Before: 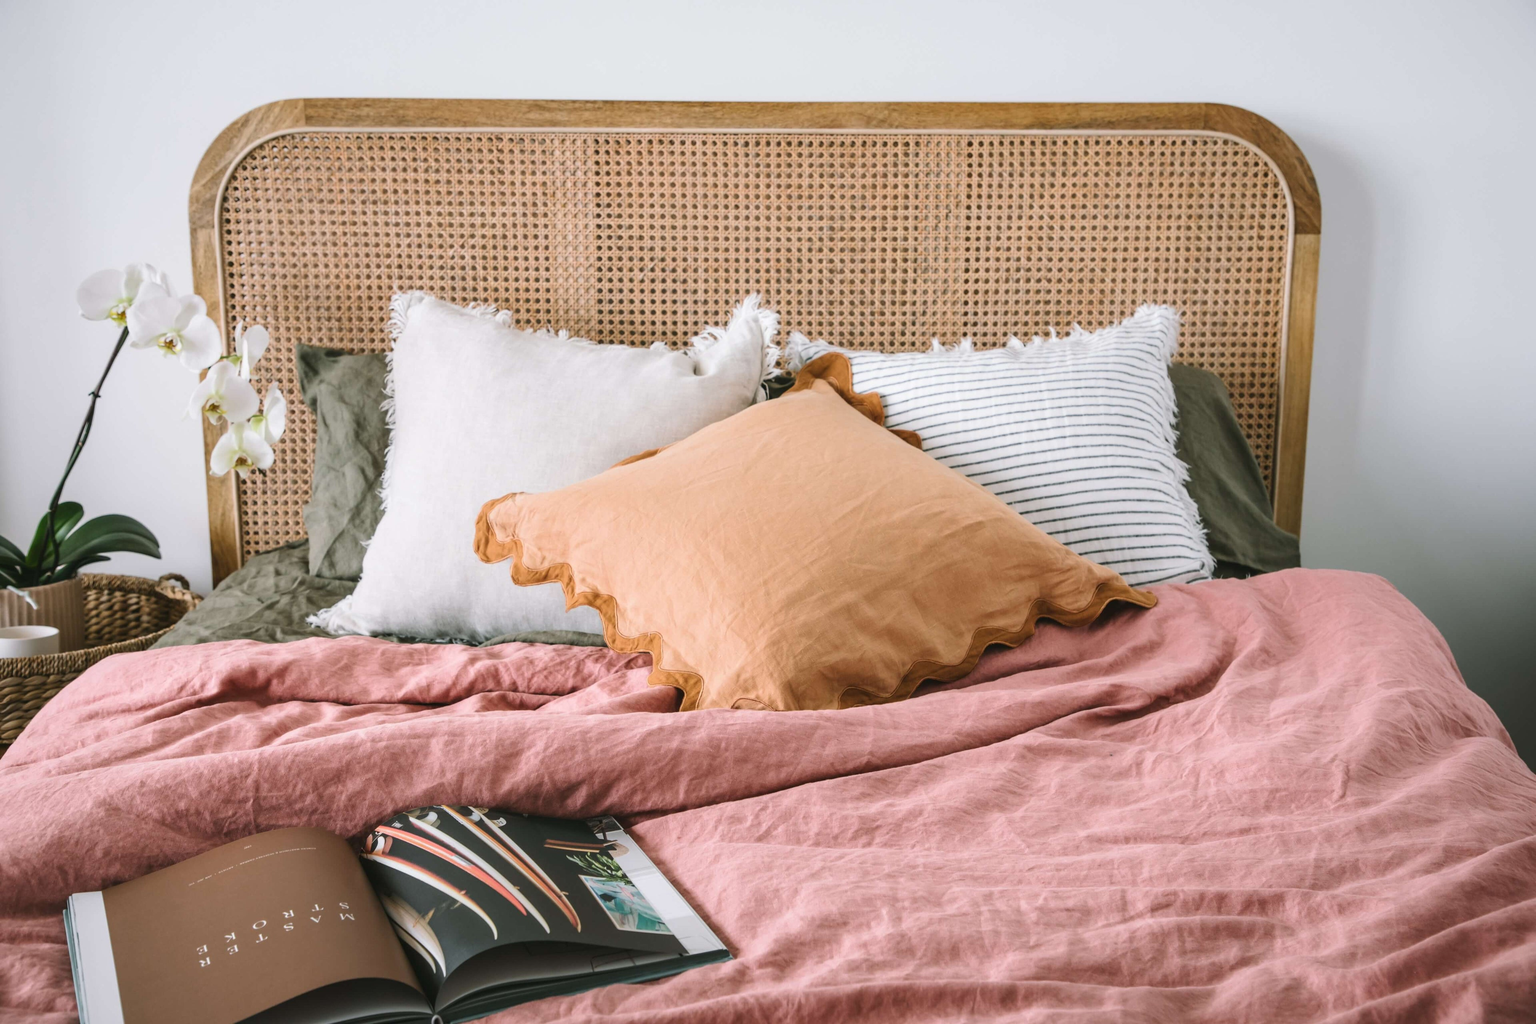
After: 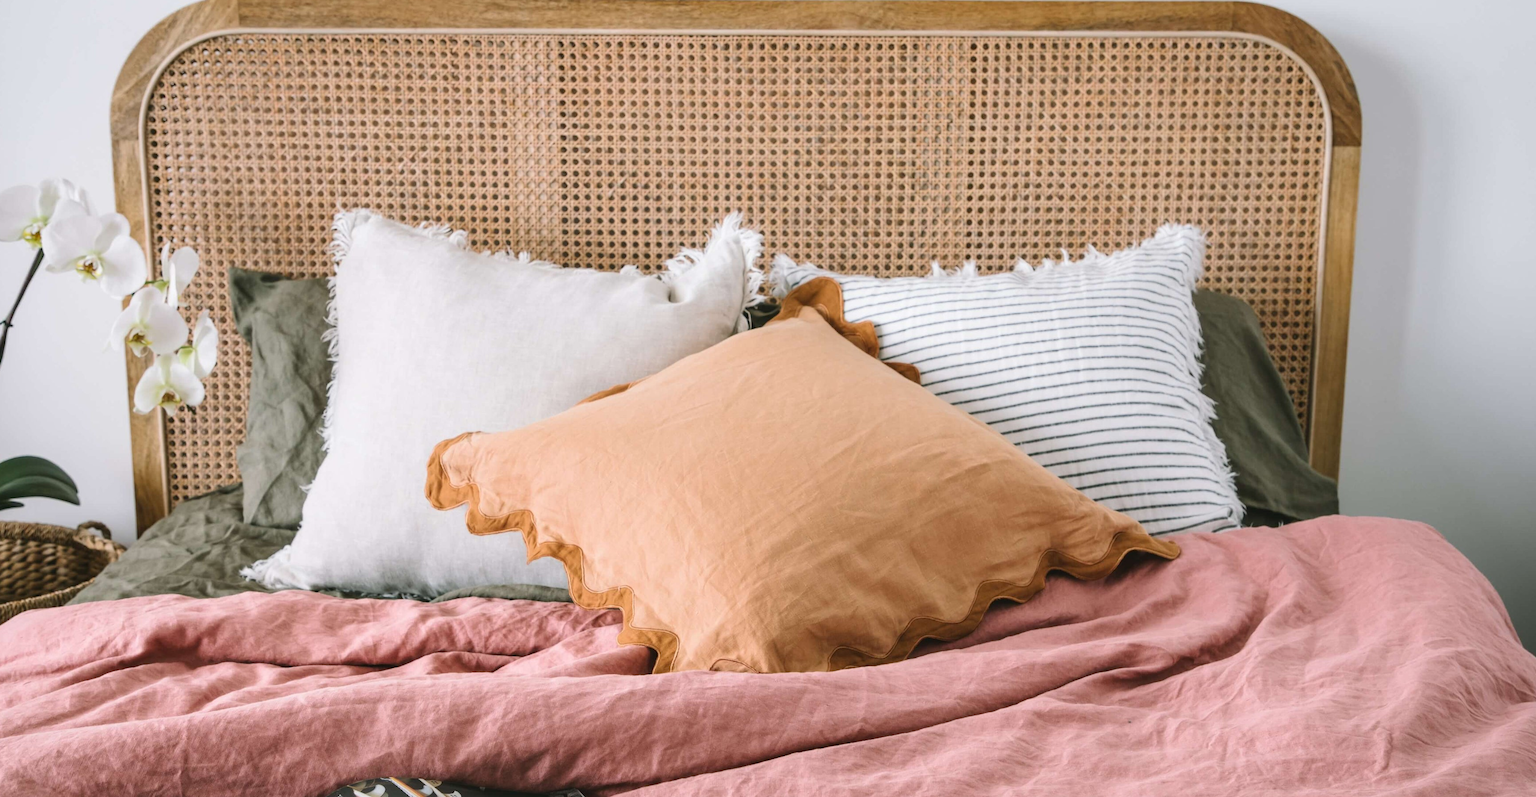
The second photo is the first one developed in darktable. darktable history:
crop: left 5.826%, top 9.972%, right 3.656%, bottom 19.485%
